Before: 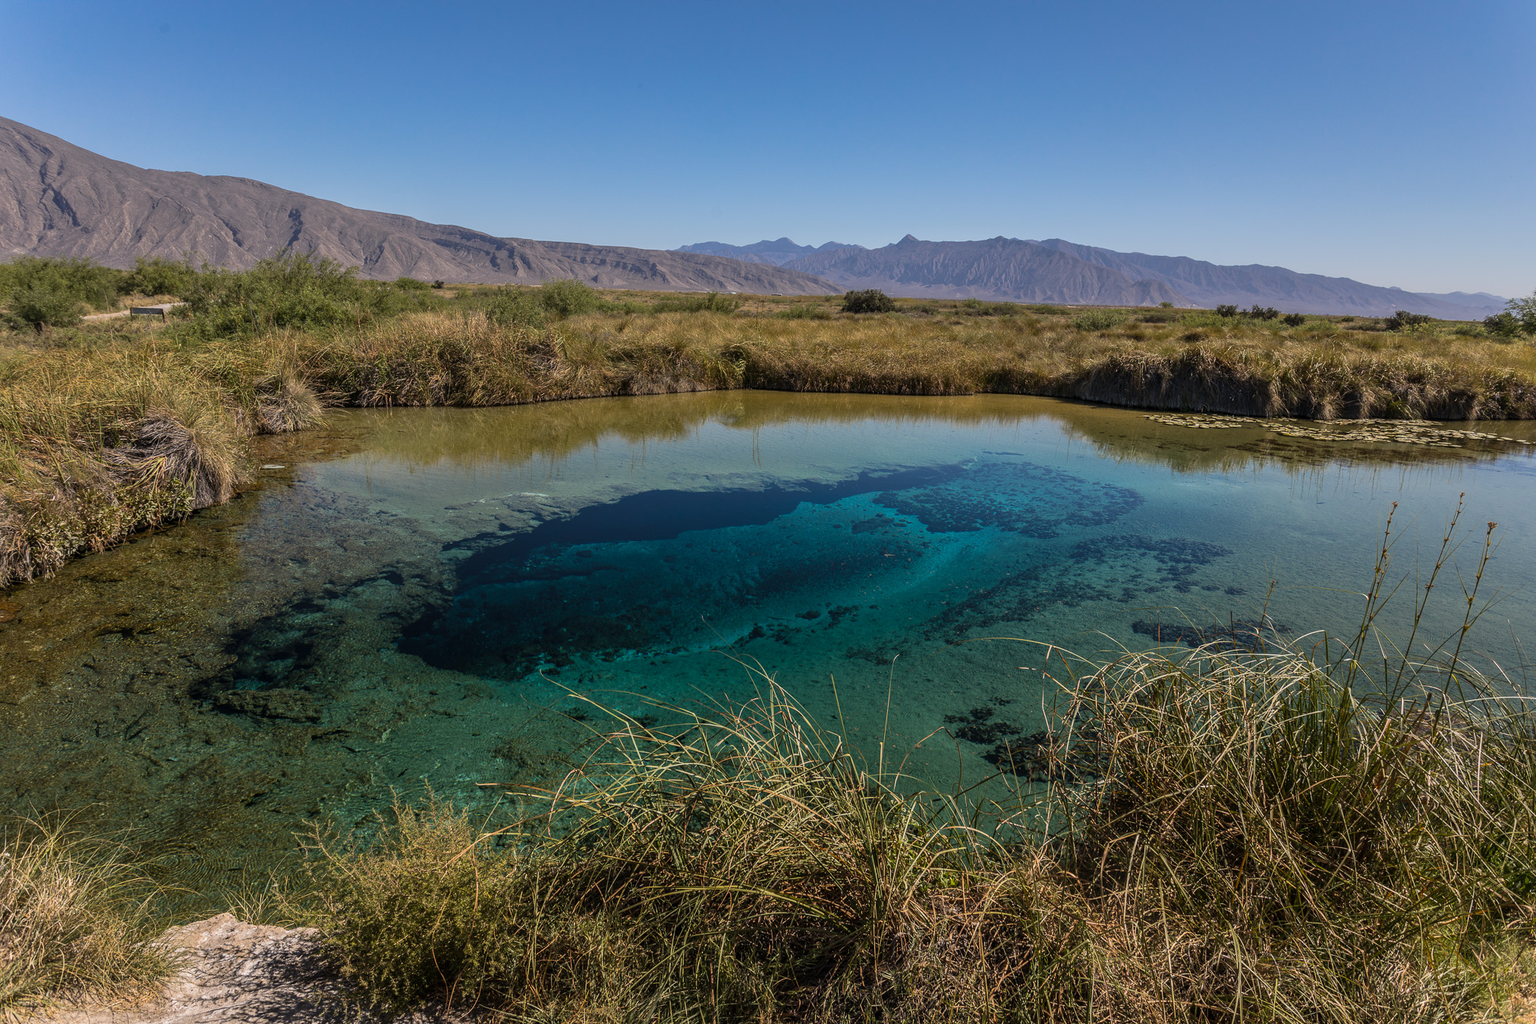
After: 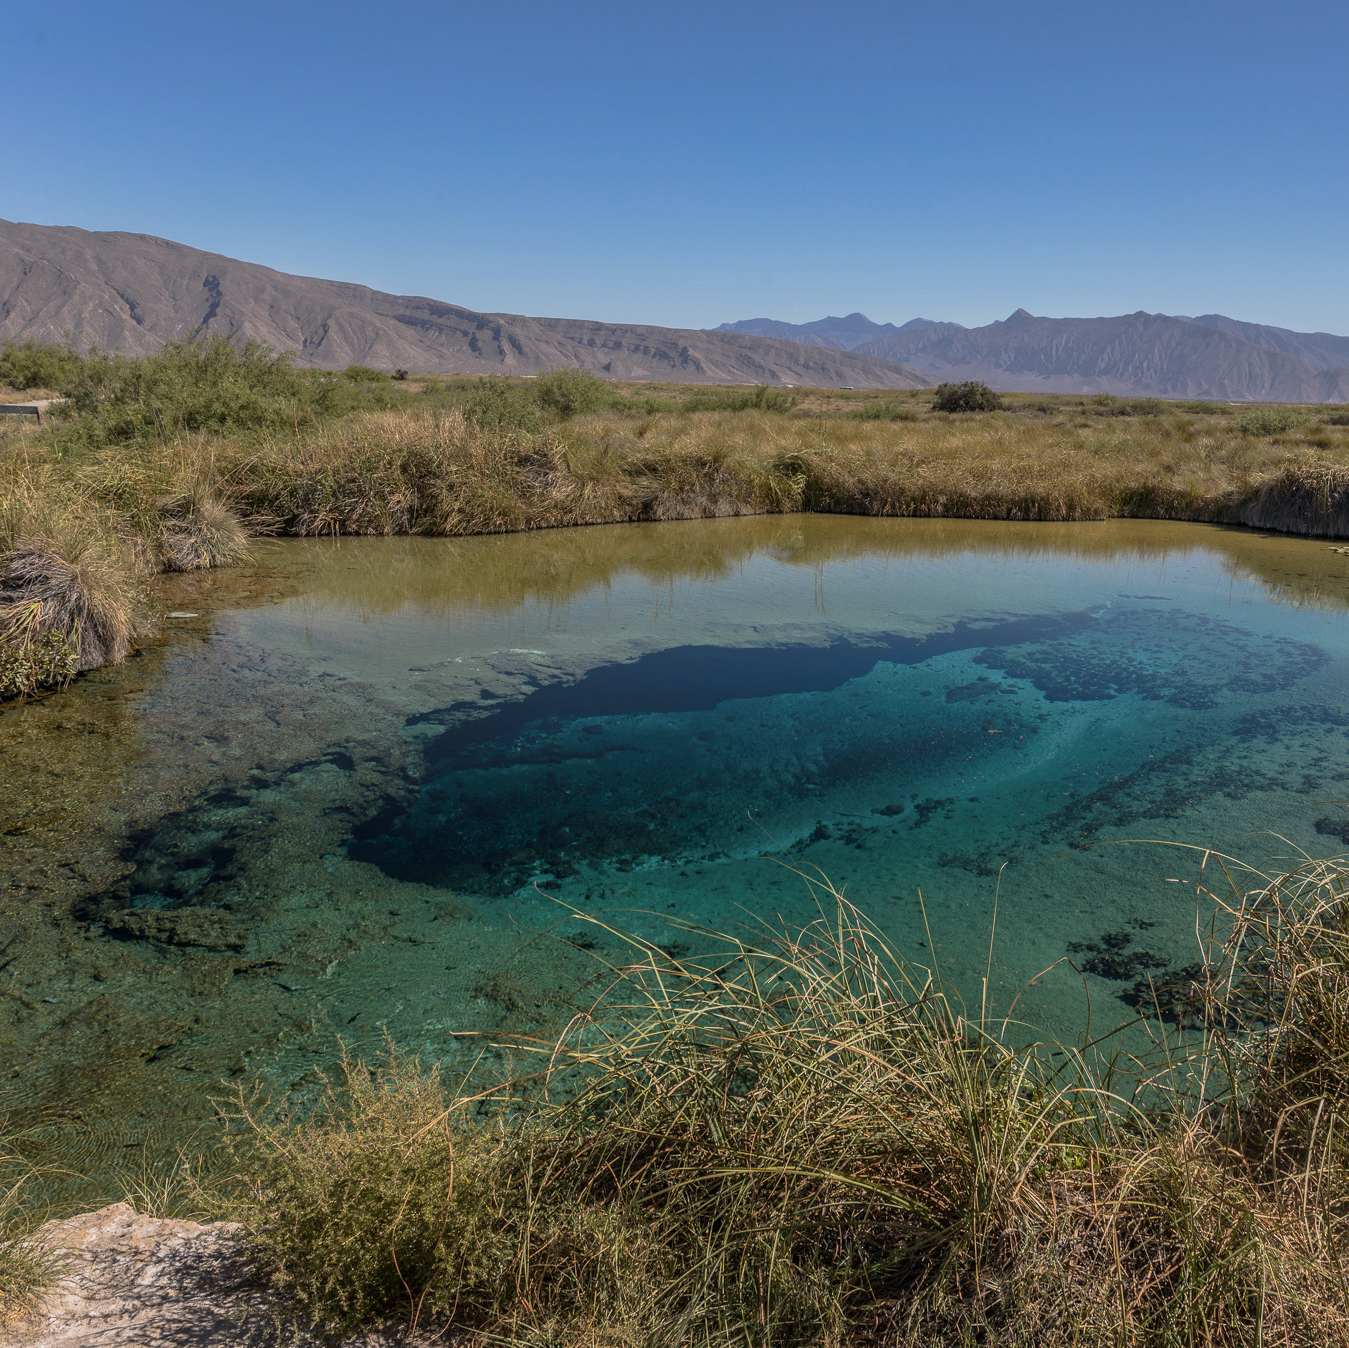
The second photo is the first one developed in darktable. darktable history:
tone curve: curves: ch0 [(0, 0) (0.003, 0.005) (0.011, 0.016) (0.025, 0.036) (0.044, 0.071) (0.069, 0.112) (0.1, 0.149) (0.136, 0.187) (0.177, 0.228) (0.224, 0.272) (0.277, 0.32) (0.335, 0.374) (0.399, 0.429) (0.468, 0.479) (0.543, 0.538) (0.623, 0.609) (0.709, 0.697) (0.801, 0.789) (0.898, 0.876) (1, 1)], preserve colors none
crop and rotate: left 8.786%, right 24.548%
